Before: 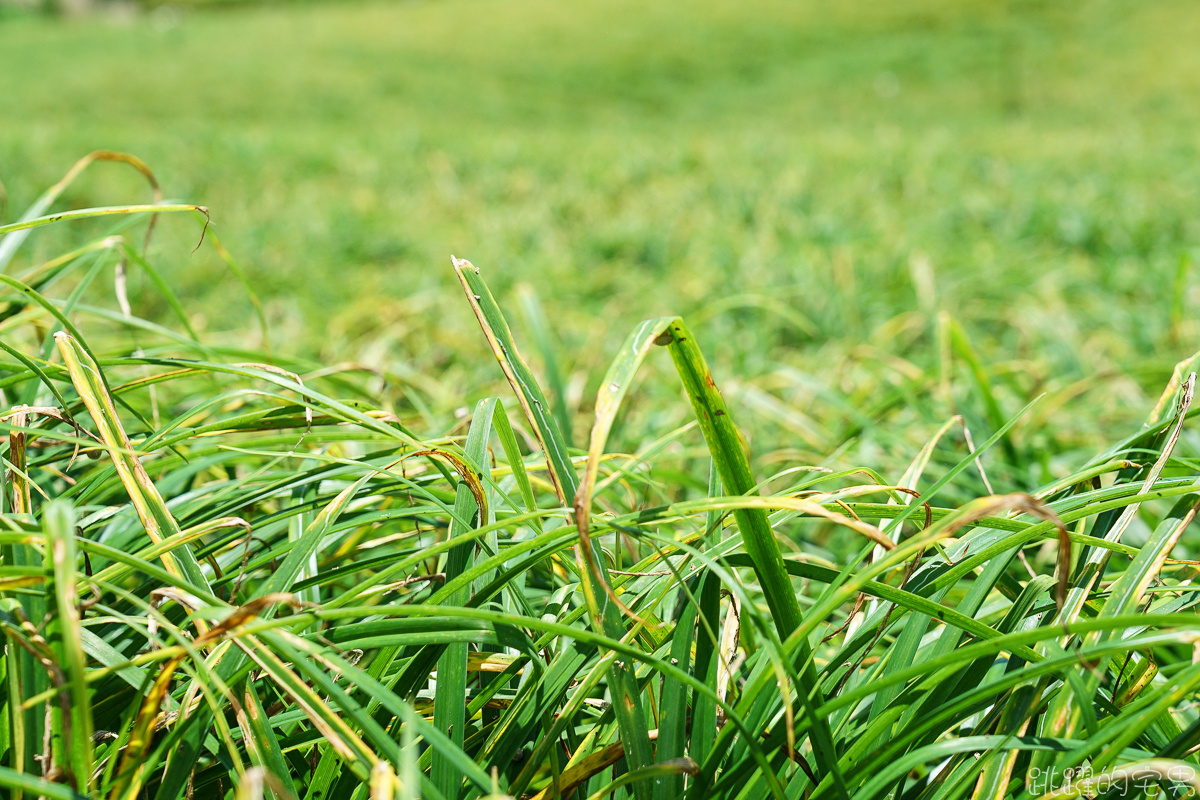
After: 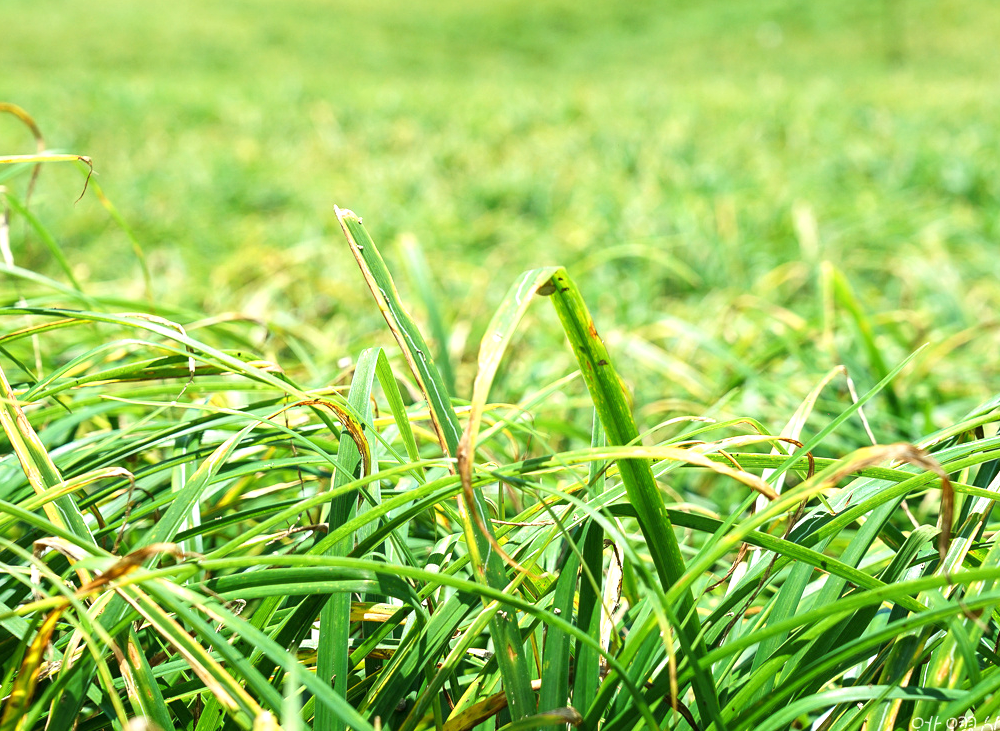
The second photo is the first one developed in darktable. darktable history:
crop: left 9.772%, top 6.263%, right 6.878%, bottom 2.32%
exposure: exposure 0.51 EV, compensate highlight preservation false
